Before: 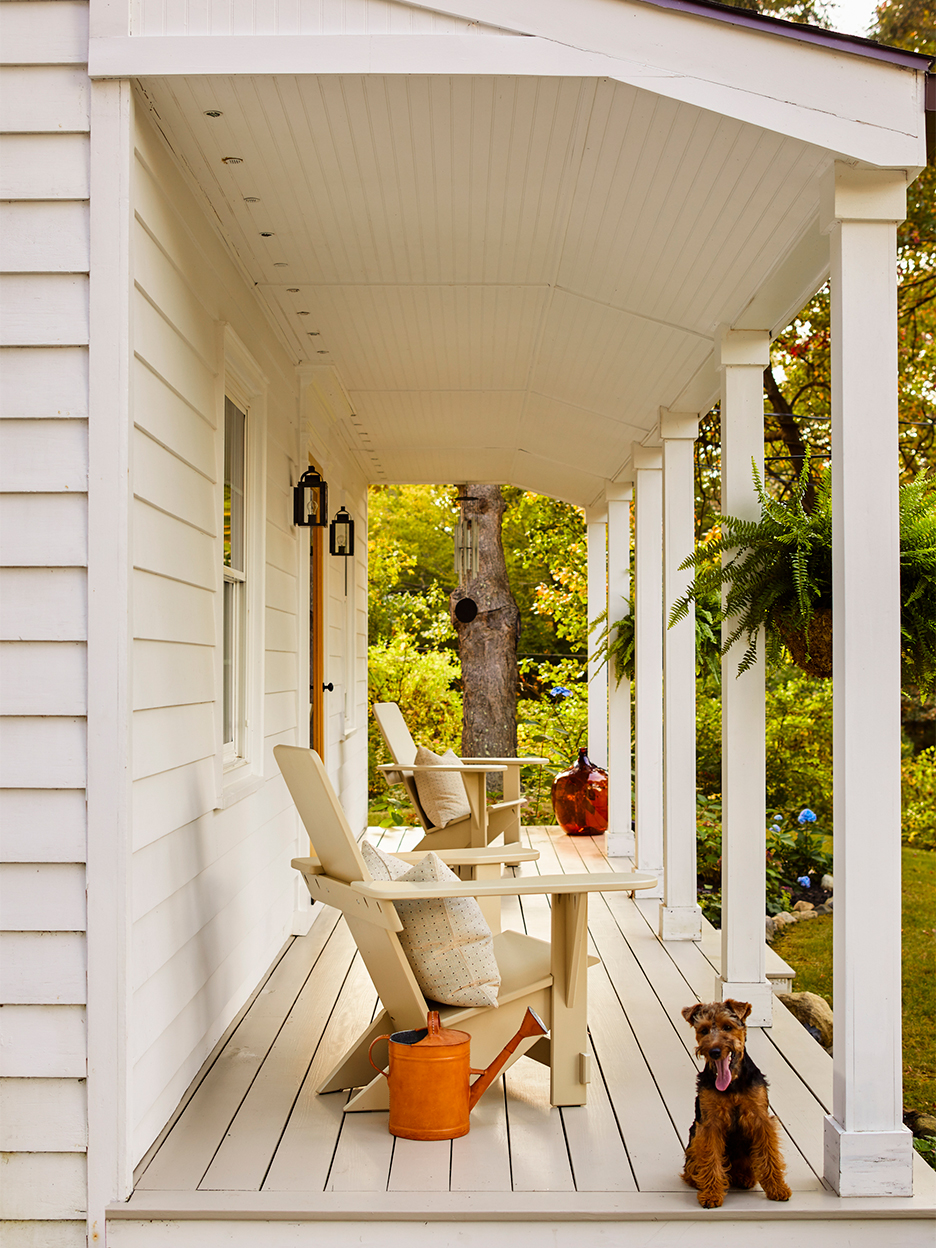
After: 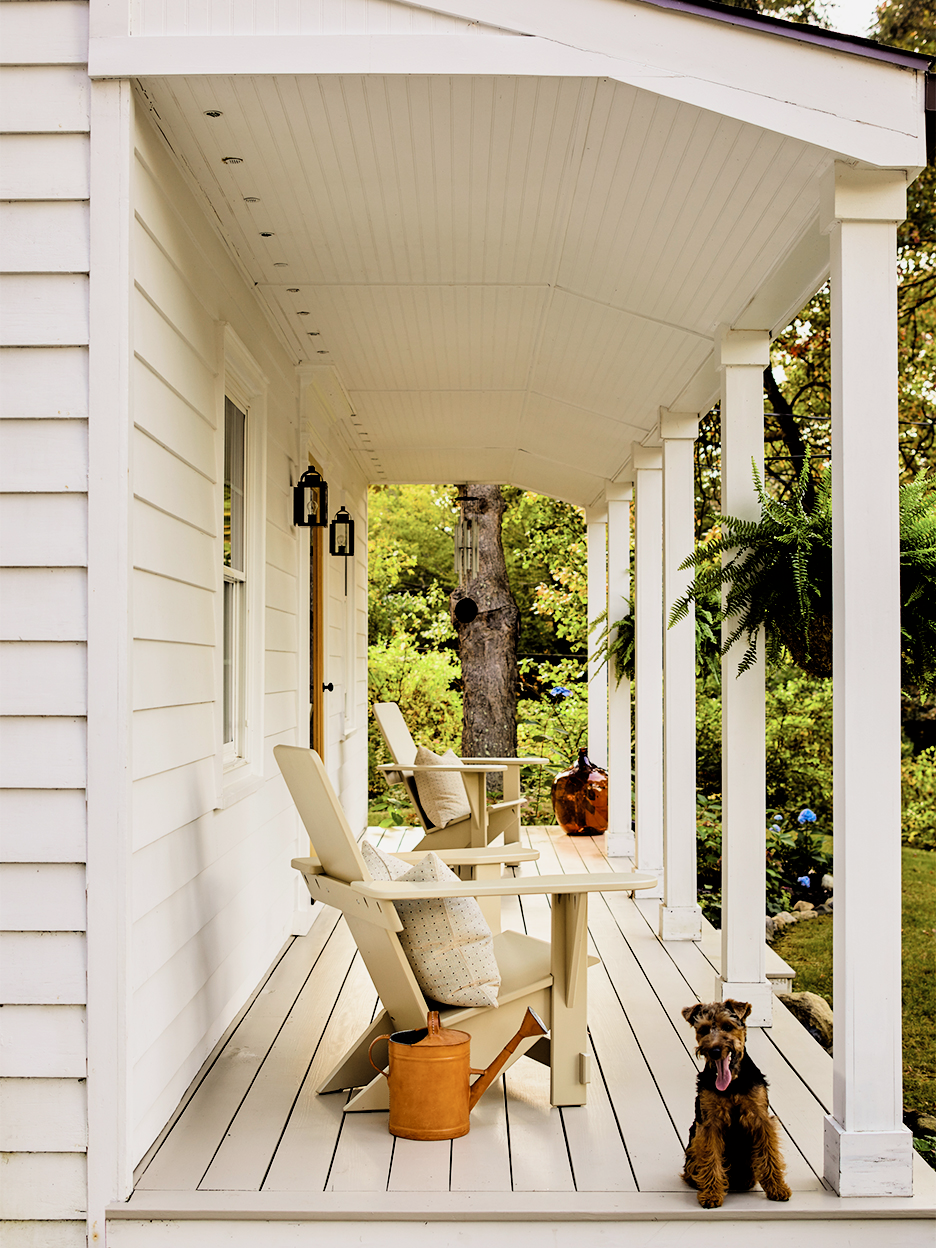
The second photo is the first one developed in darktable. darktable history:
filmic rgb: black relative exposure -4 EV, white relative exposure 3 EV, hardness 3.02, contrast 1.4
color zones: curves: ch1 [(0.113, 0.438) (0.75, 0.5)]; ch2 [(0.12, 0.526) (0.75, 0.5)]
